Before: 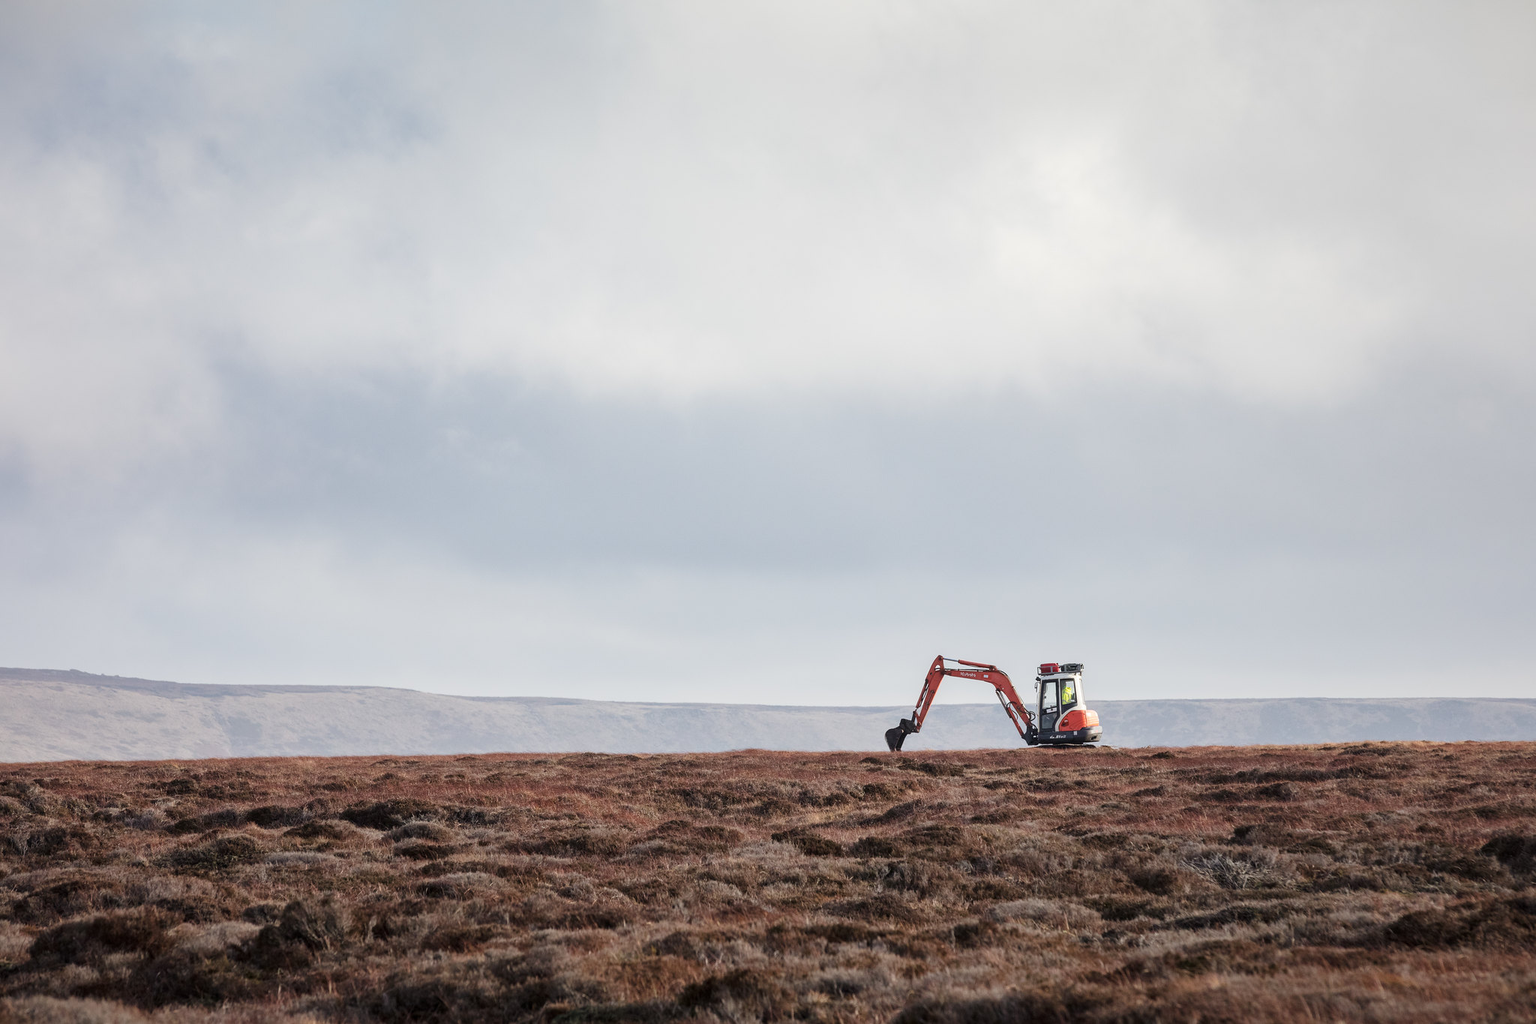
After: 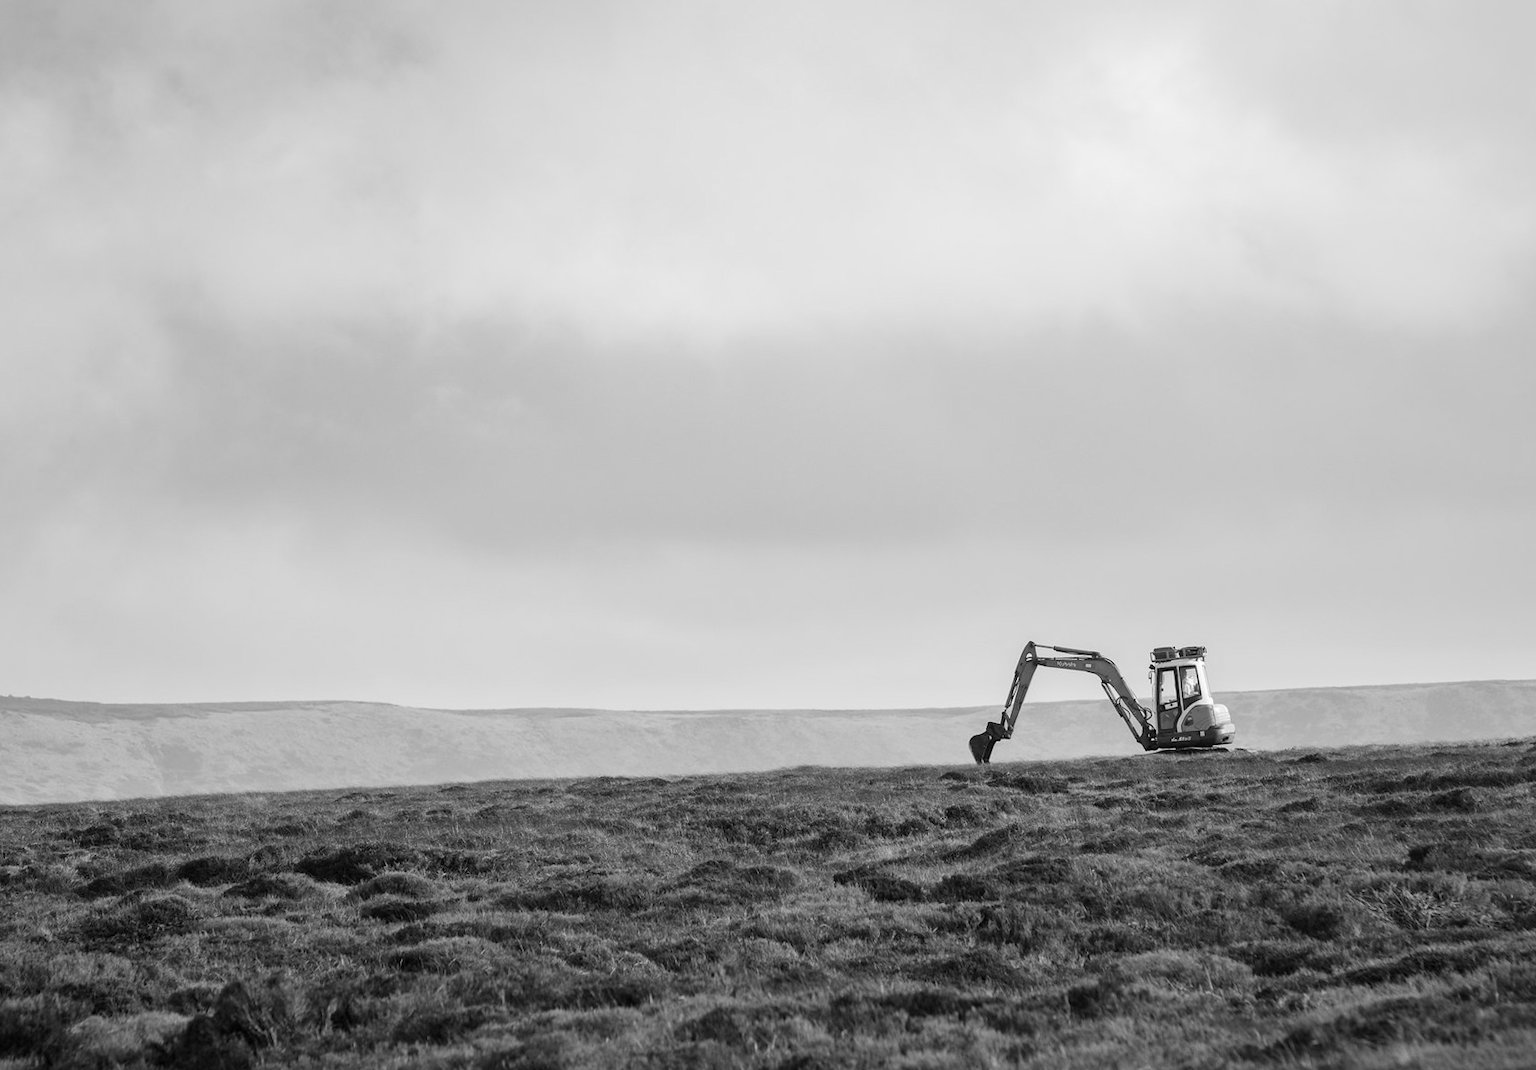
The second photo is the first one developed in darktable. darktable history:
monochrome: size 1
crop: left 3.305%, top 6.436%, right 6.389%, bottom 3.258%
rotate and perspective: rotation -1.68°, lens shift (vertical) -0.146, crop left 0.049, crop right 0.912, crop top 0.032, crop bottom 0.96
